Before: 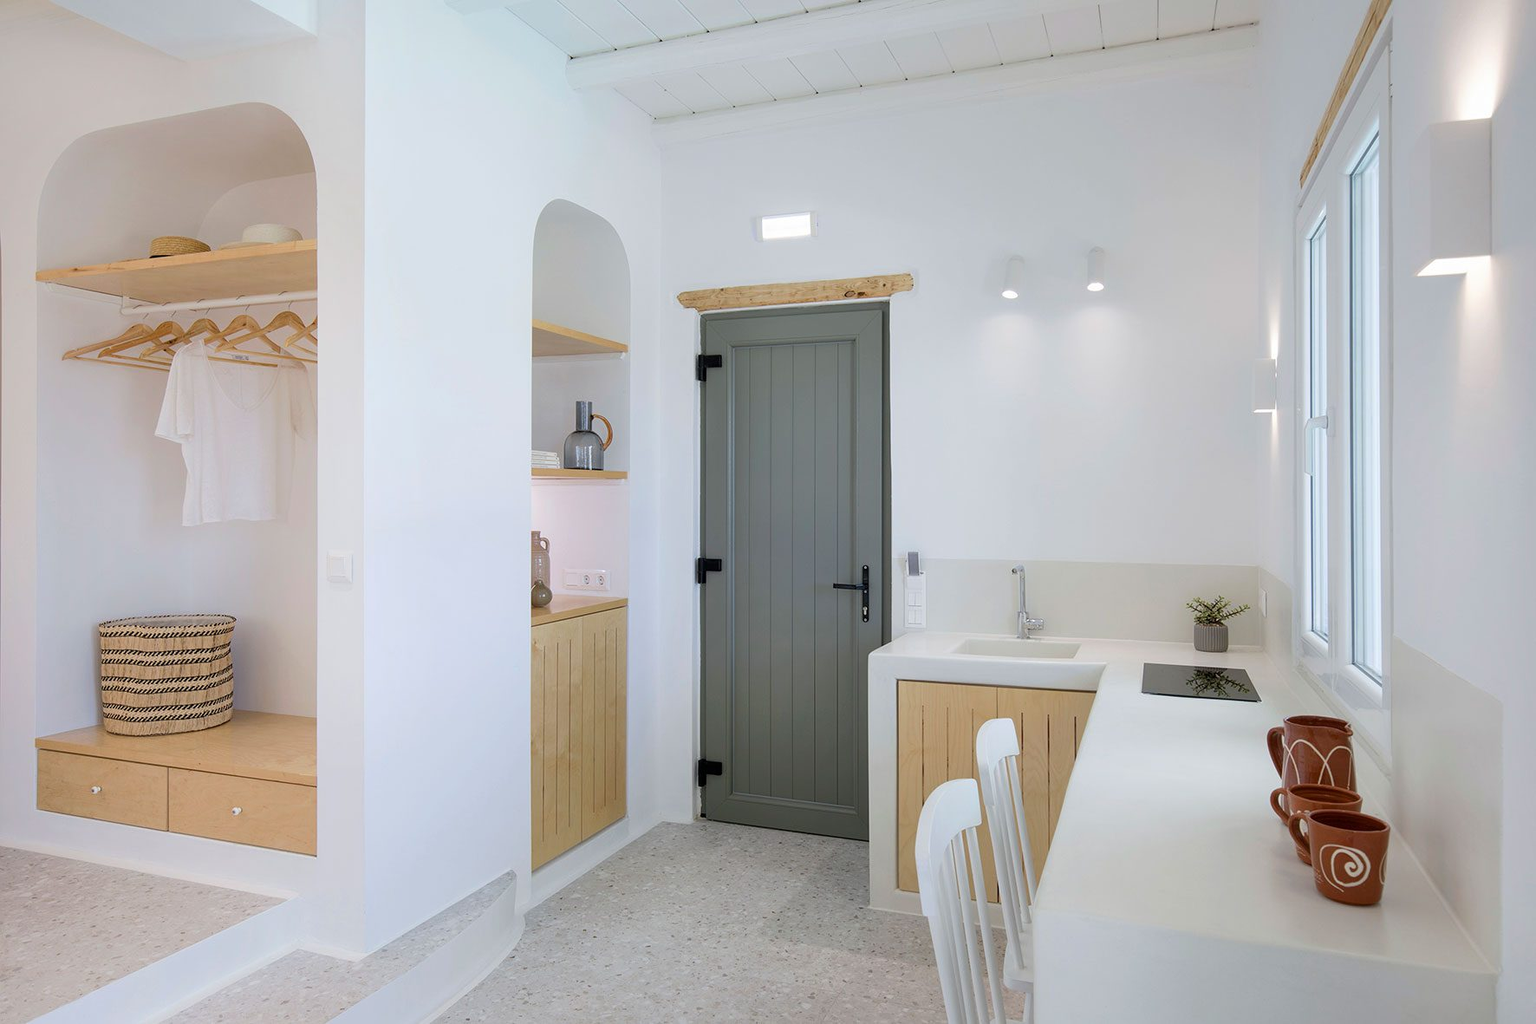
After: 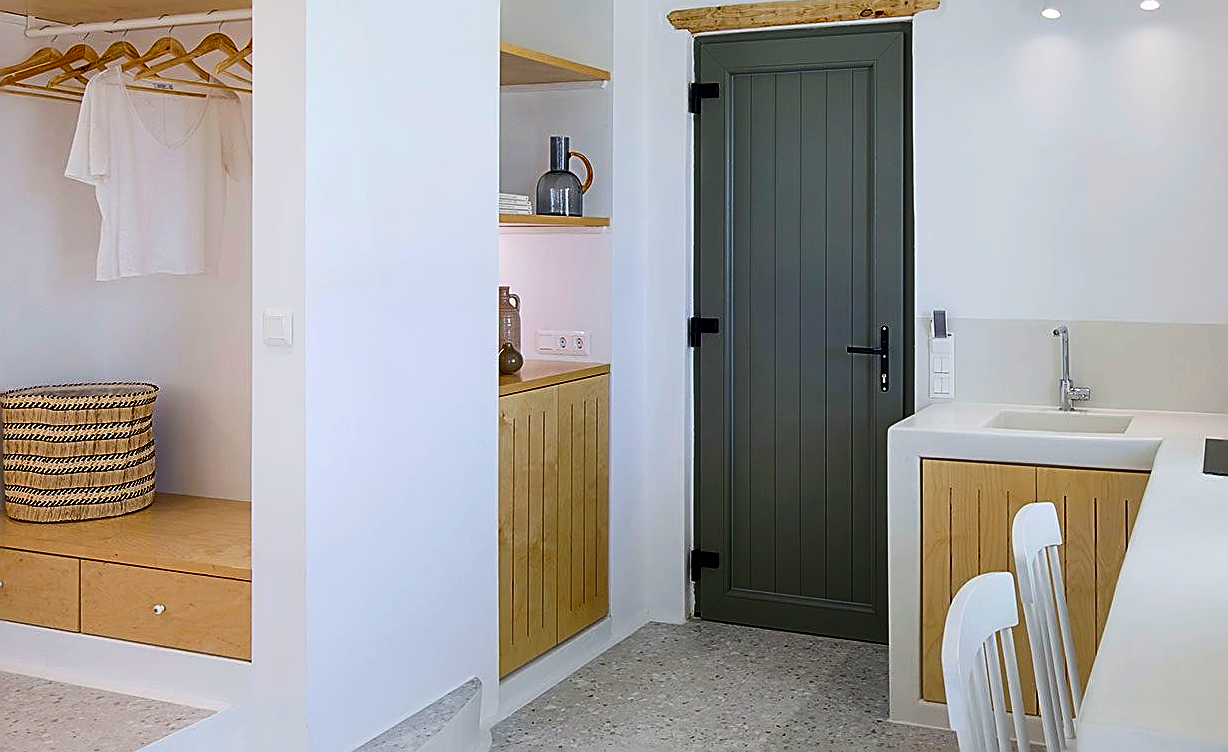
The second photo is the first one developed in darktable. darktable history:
crop: left 6.488%, top 27.668%, right 24.183%, bottom 8.656%
contrast brightness saturation: contrast 0.19, brightness -0.24, saturation 0.11
sharpen: amount 1
color balance rgb: perceptual saturation grading › global saturation 30%
